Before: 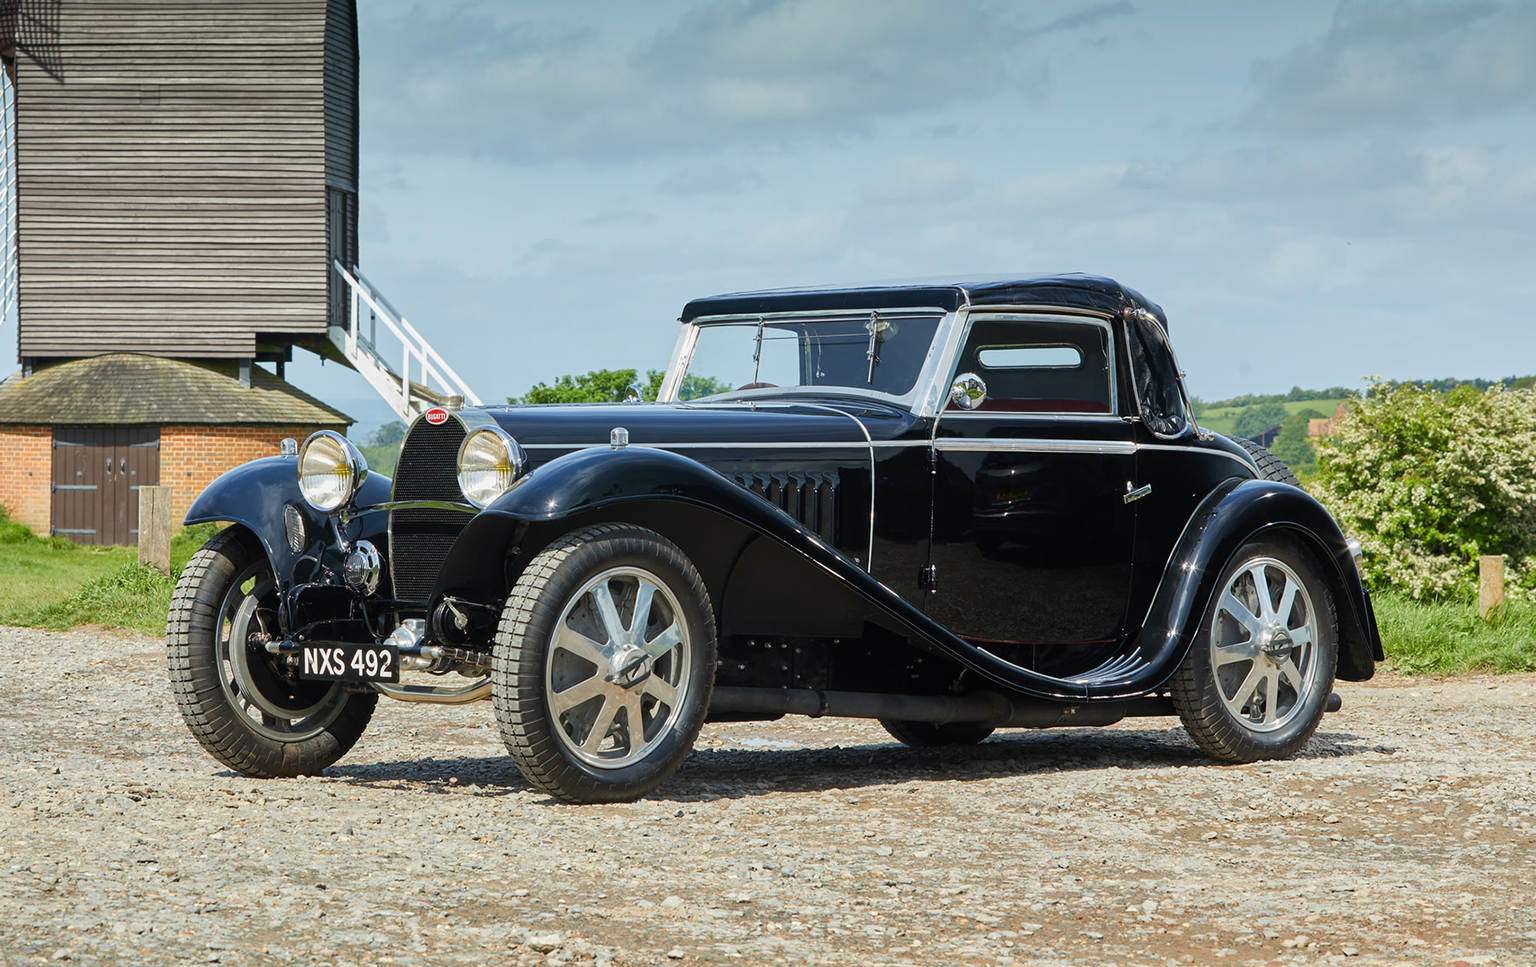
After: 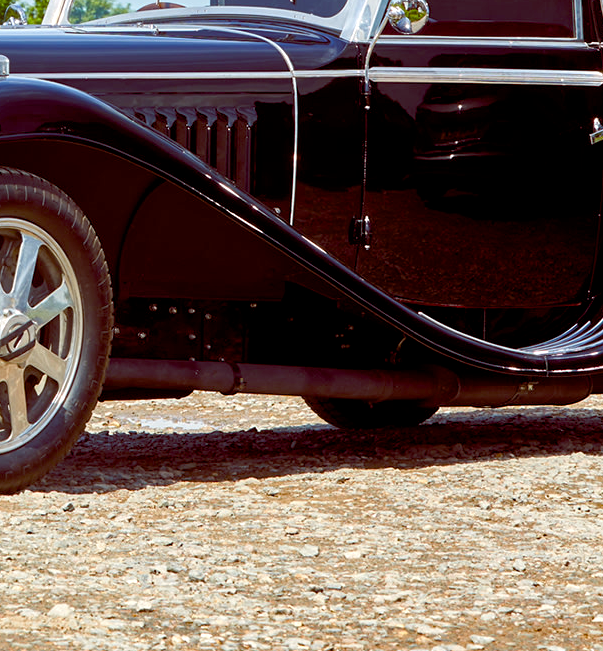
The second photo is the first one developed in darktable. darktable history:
crop: left 40.435%, top 39.395%, right 25.643%, bottom 2.842%
color correction: highlights a* -0.151, highlights b* 0.081
color balance rgb: global offset › luminance -0.207%, global offset › chroma 0.269%, perceptual saturation grading › global saturation 27.233%, perceptual saturation grading › highlights -28.4%, perceptual saturation grading › mid-tones 15.486%, perceptual saturation grading › shadows 33.576%, perceptual brilliance grading › global brilliance 1.541%, perceptual brilliance grading › highlights 7.336%, perceptual brilliance grading › shadows -4.402%, global vibrance 5.225%
